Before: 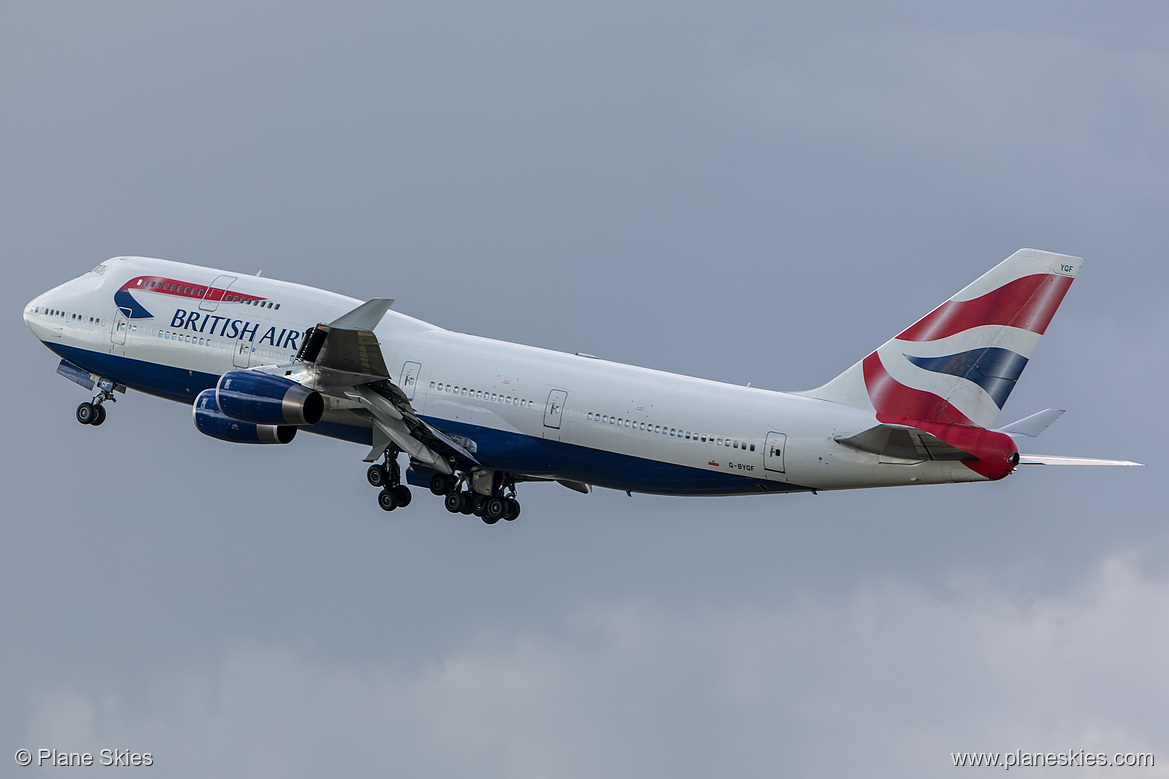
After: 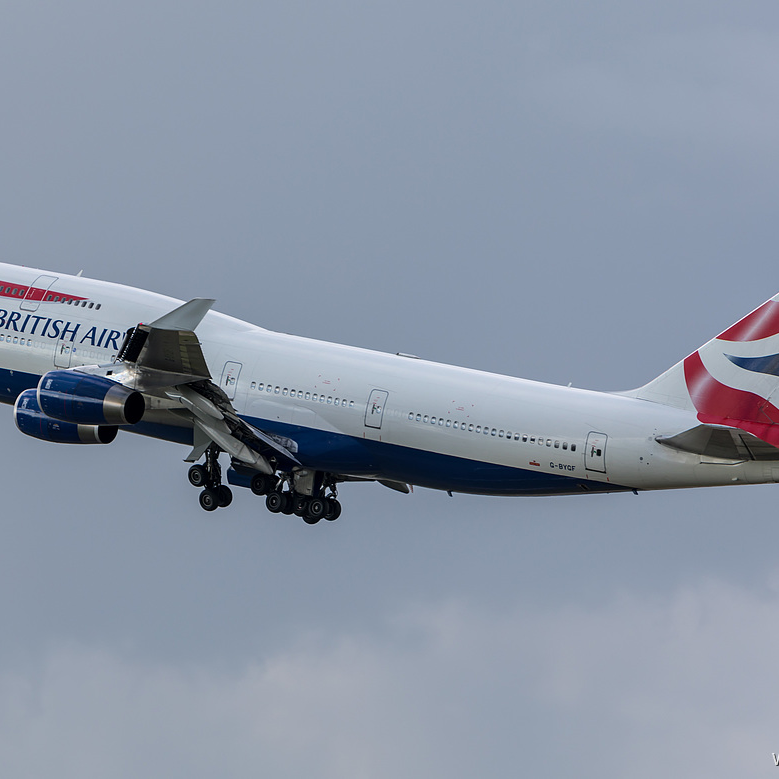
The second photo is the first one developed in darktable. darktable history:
crop and rotate: left 15.383%, right 17.906%
